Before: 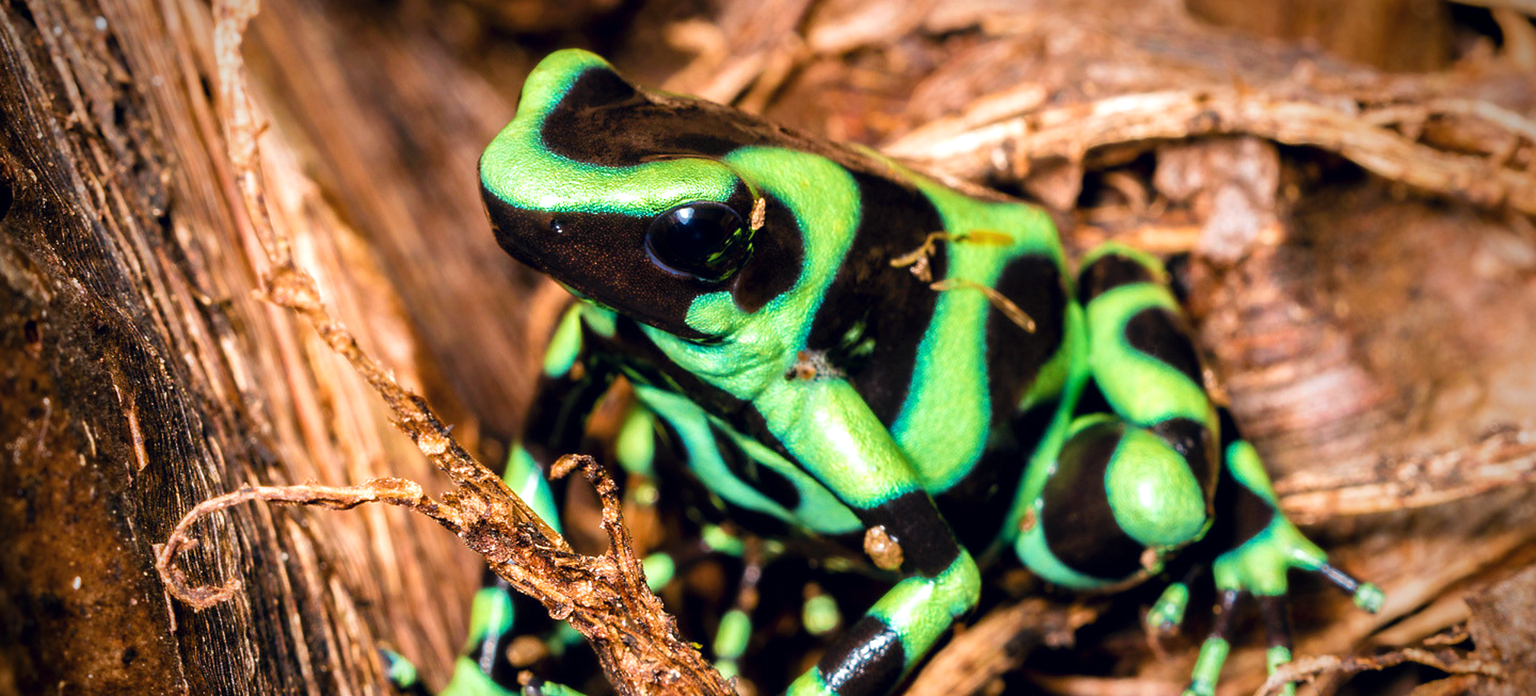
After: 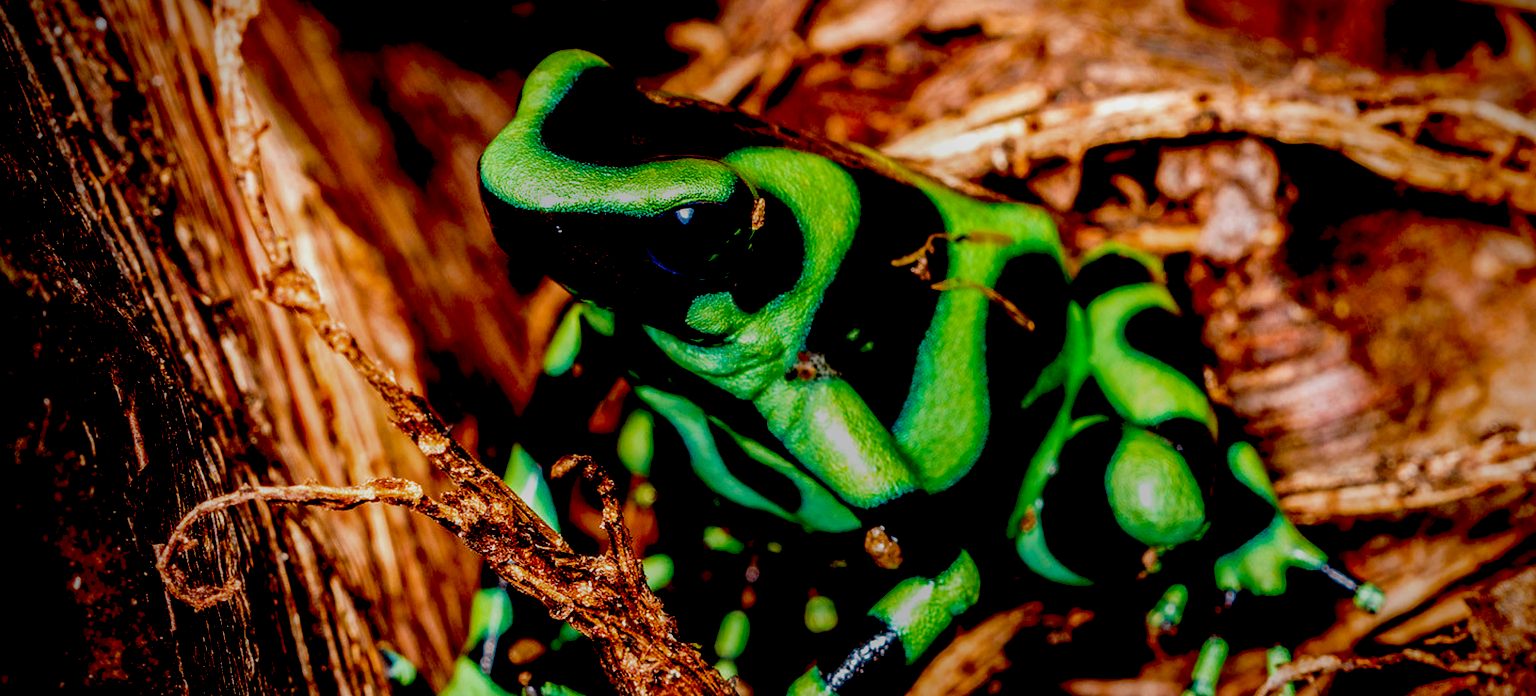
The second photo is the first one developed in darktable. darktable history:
exposure: black level correction 0.1, exposure -0.087 EV, compensate exposure bias true, compensate highlight preservation false
local contrast: on, module defaults
